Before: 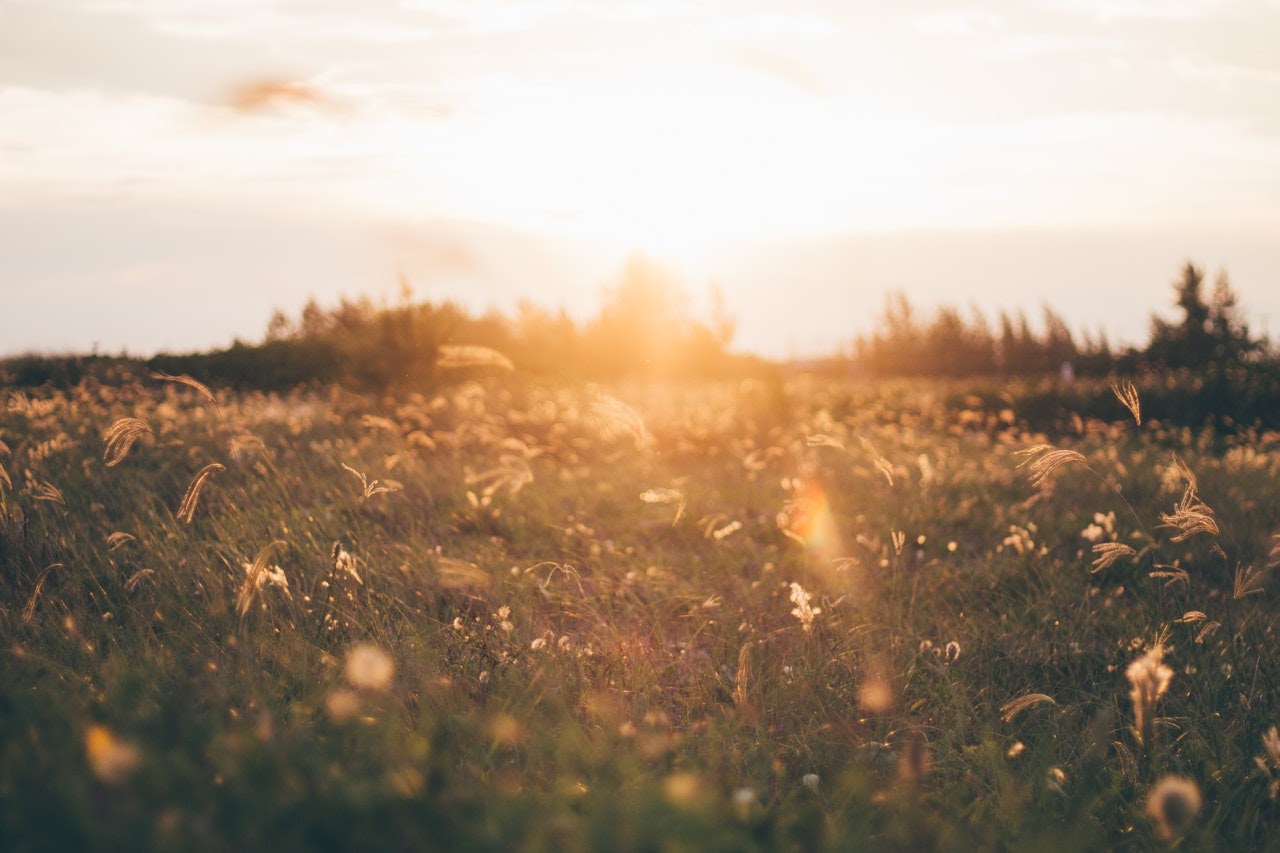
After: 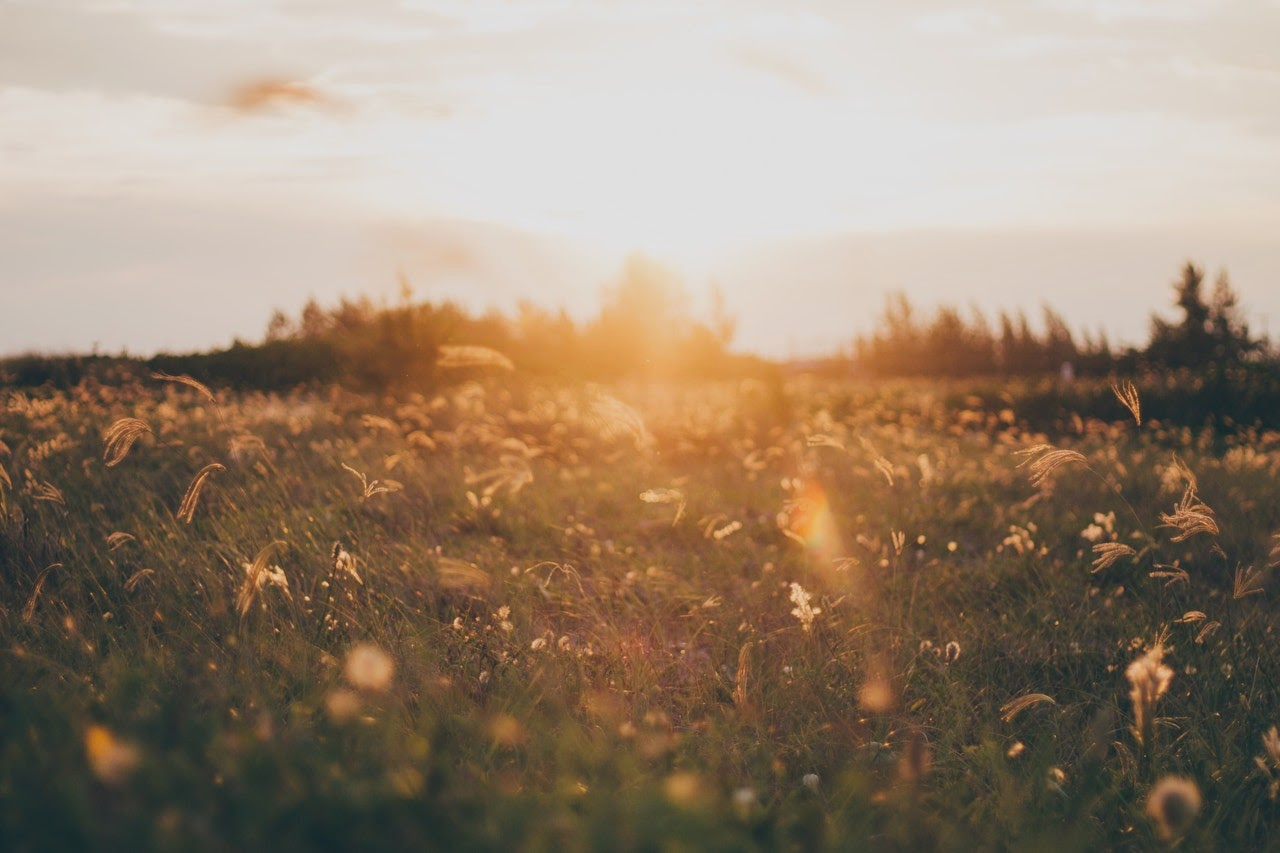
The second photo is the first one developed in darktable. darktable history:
shadows and highlights: radius 120.35, shadows 21.32, white point adjustment -9.59, highlights -15.65, soften with gaussian
